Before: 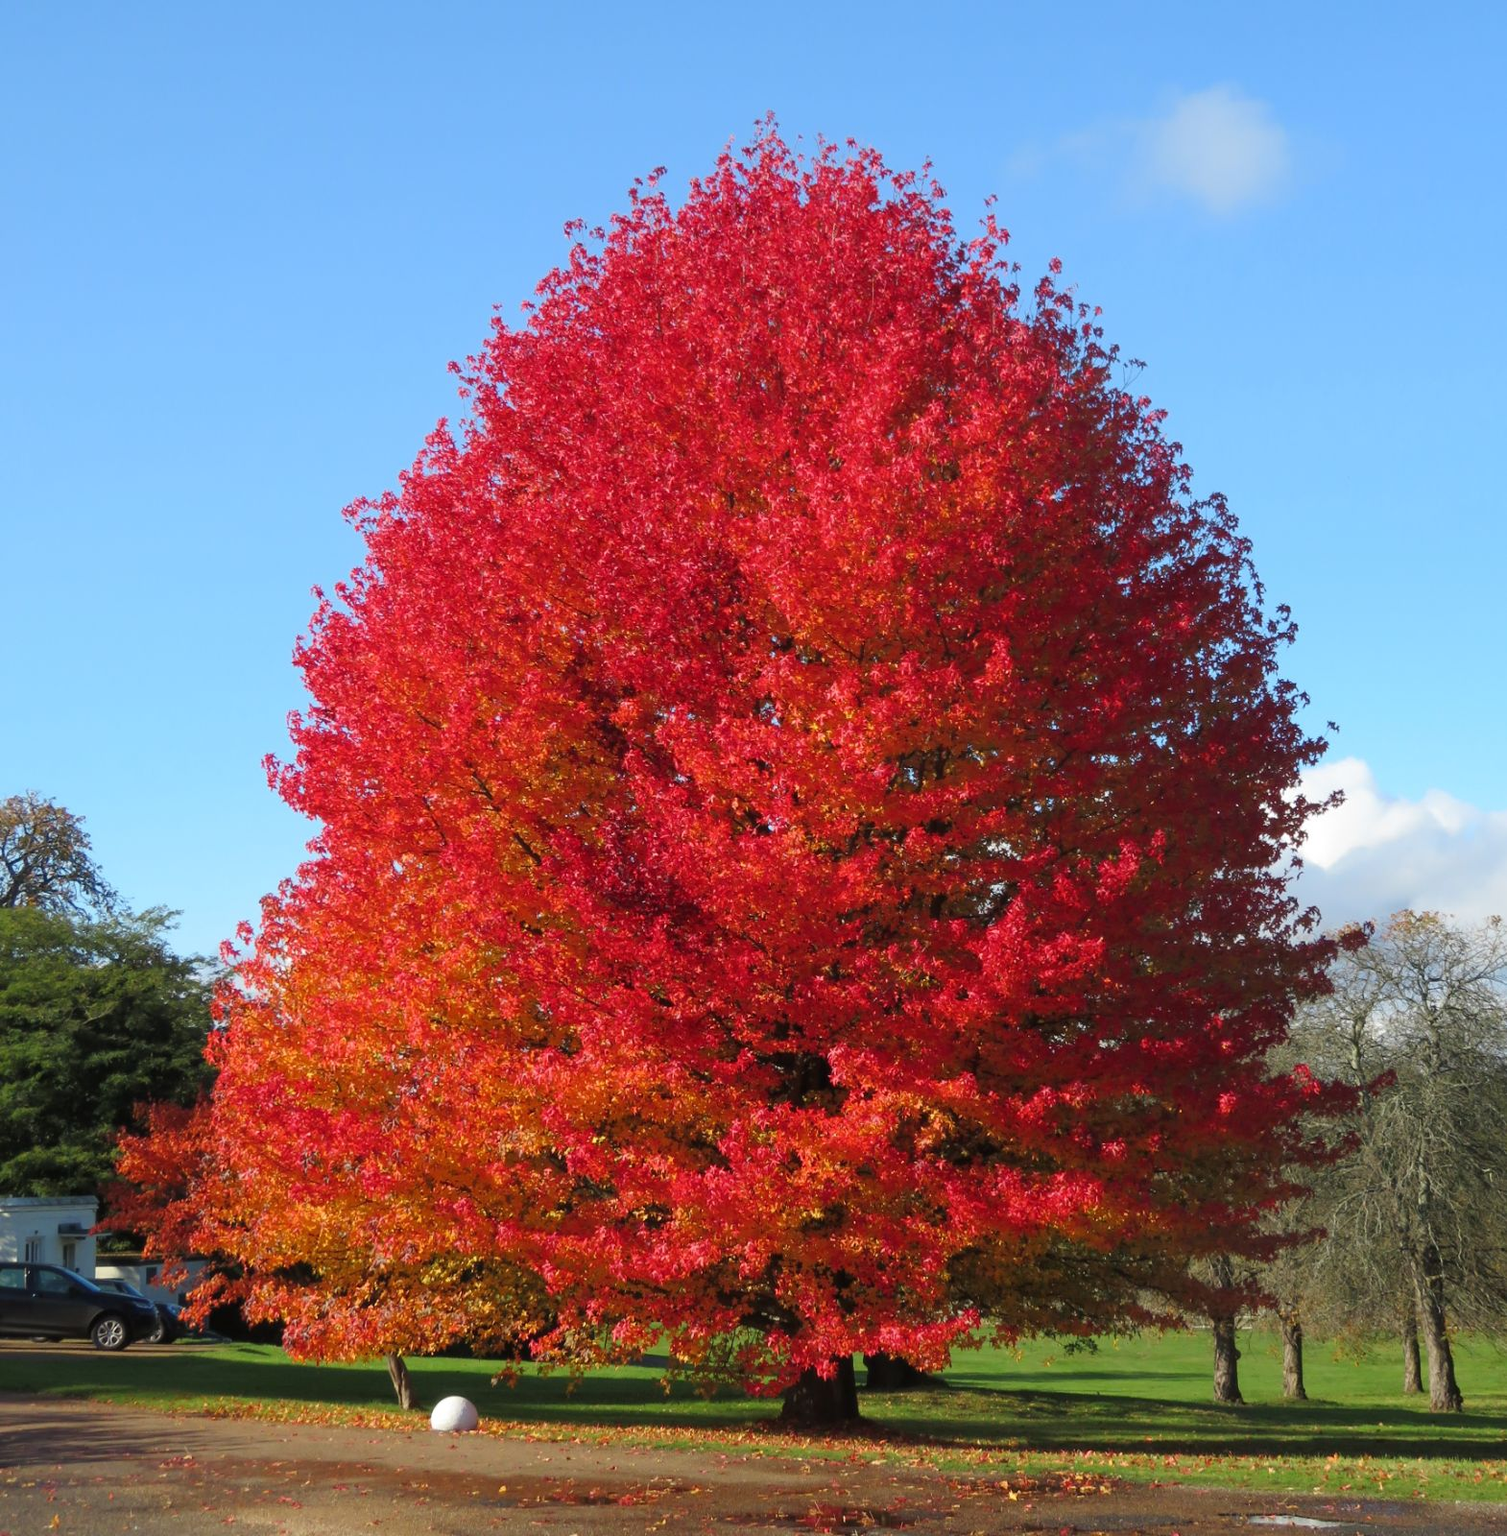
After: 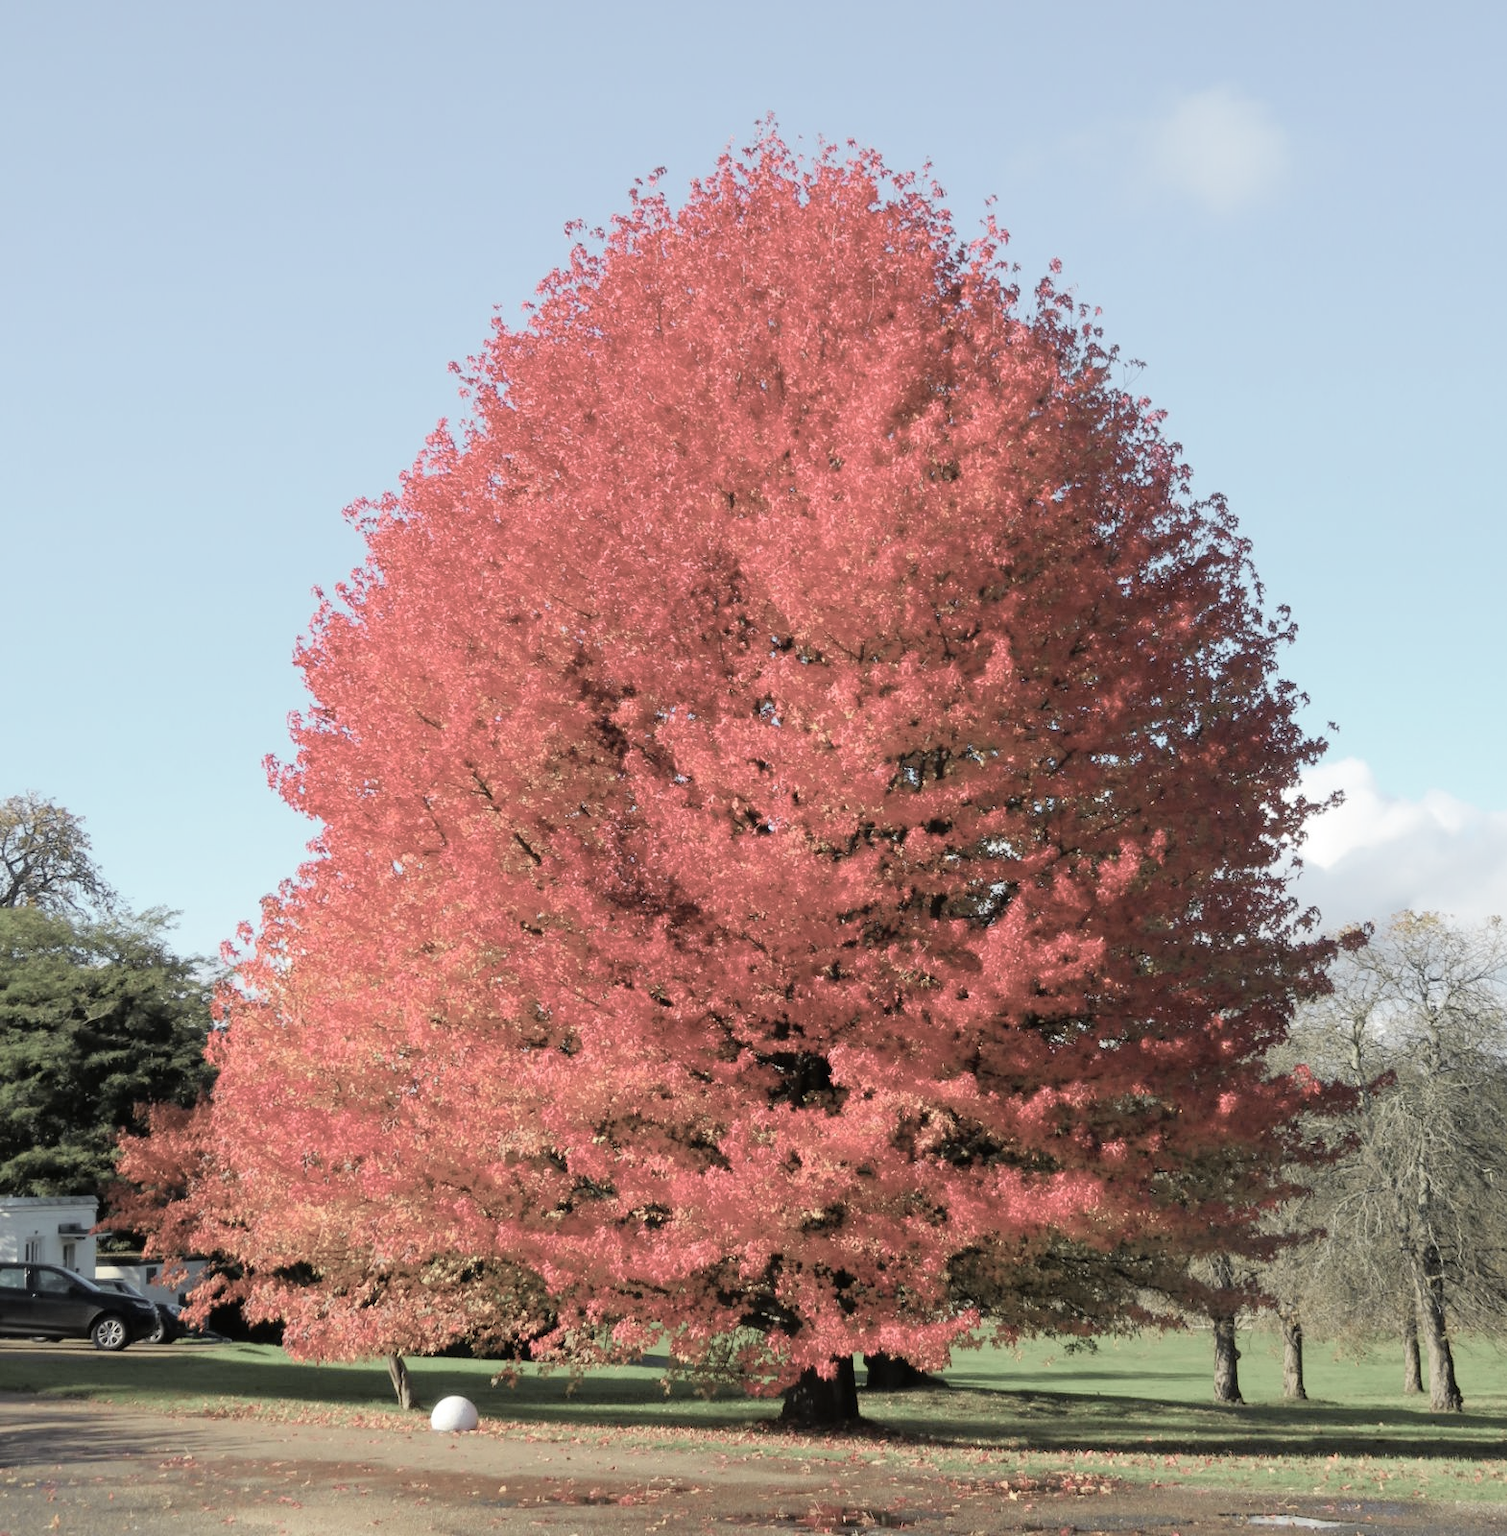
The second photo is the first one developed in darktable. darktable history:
contrast brightness saturation: brightness 0.18, saturation -0.515
tone curve: curves: ch0 [(0.003, 0) (0.066, 0.017) (0.163, 0.09) (0.264, 0.238) (0.395, 0.421) (0.517, 0.56) (0.688, 0.743) (0.791, 0.814) (1, 1)]; ch1 [(0, 0) (0.164, 0.115) (0.337, 0.332) (0.39, 0.398) (0.464, 0.461) (0.501, 0.5) (0.507, 0.503) (0.534, 0.537) (0.577, 0.59) (0.652, 0.681) (0.733, 0.749) (0.811, 0.796) (1, 1)]; ch2 [(0, 0) (0.337, 0.382) (0.464, 0.476) (0.501, 0.502) (0.527, 0.54) (0.551, 0.565) (0.6, 0.59) (0.687, 0.675) (1, 1)], color space Lab, independent channels, preserve colors none
